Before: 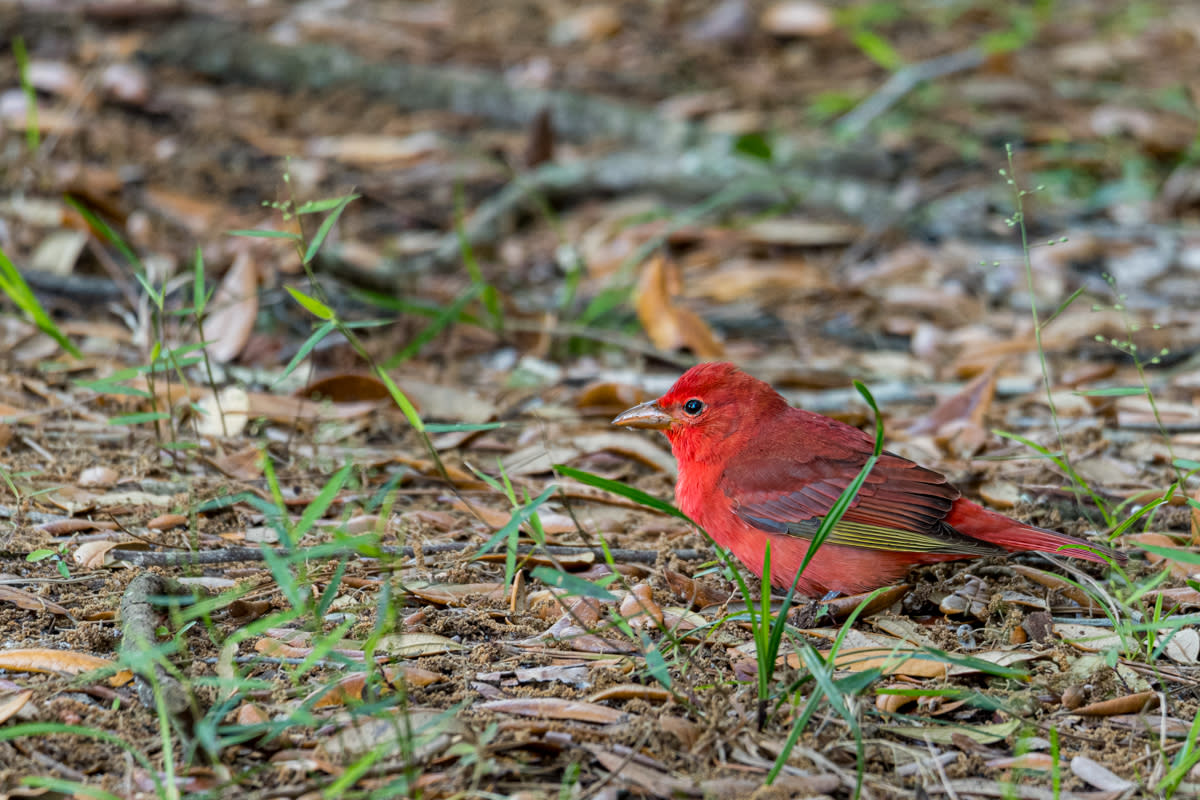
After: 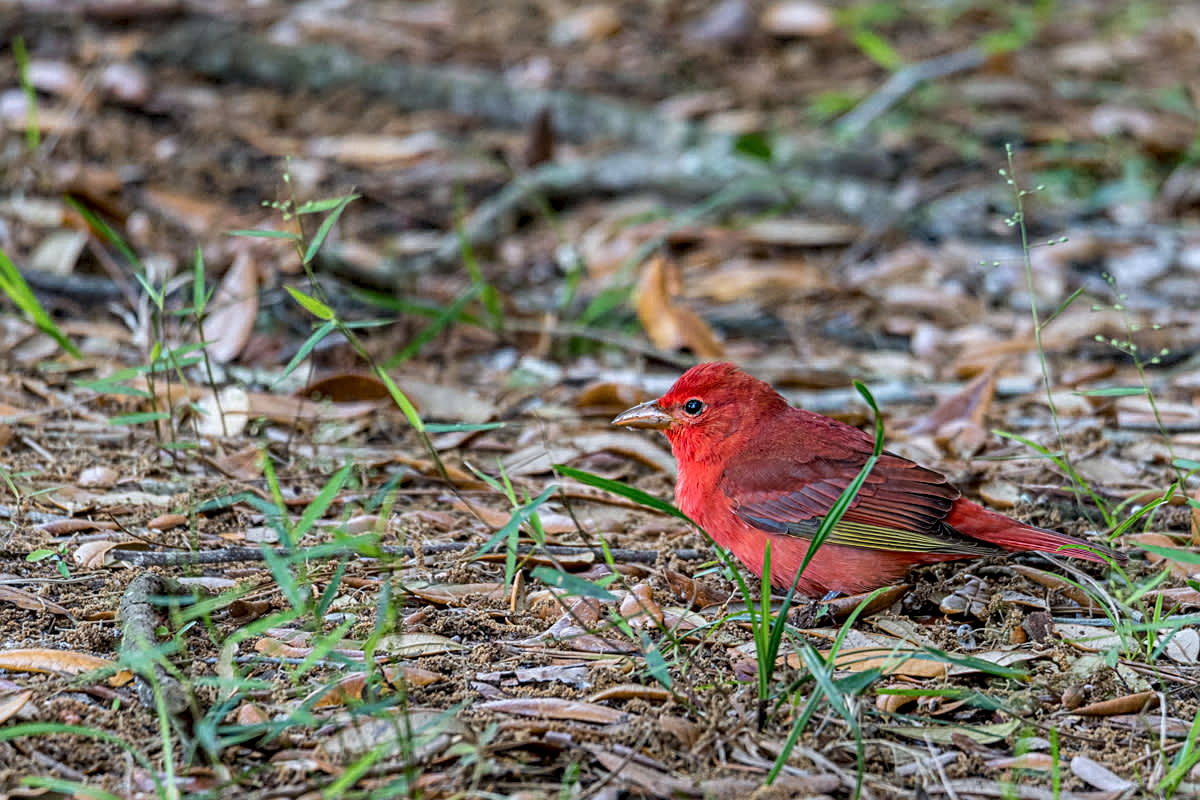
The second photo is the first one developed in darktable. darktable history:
local contrast: on, module defaults
color calibration: illuminant as shot in camera, x 0.358, y 0.373, temperature 4628.91 K
sharpen: on, module defaults
